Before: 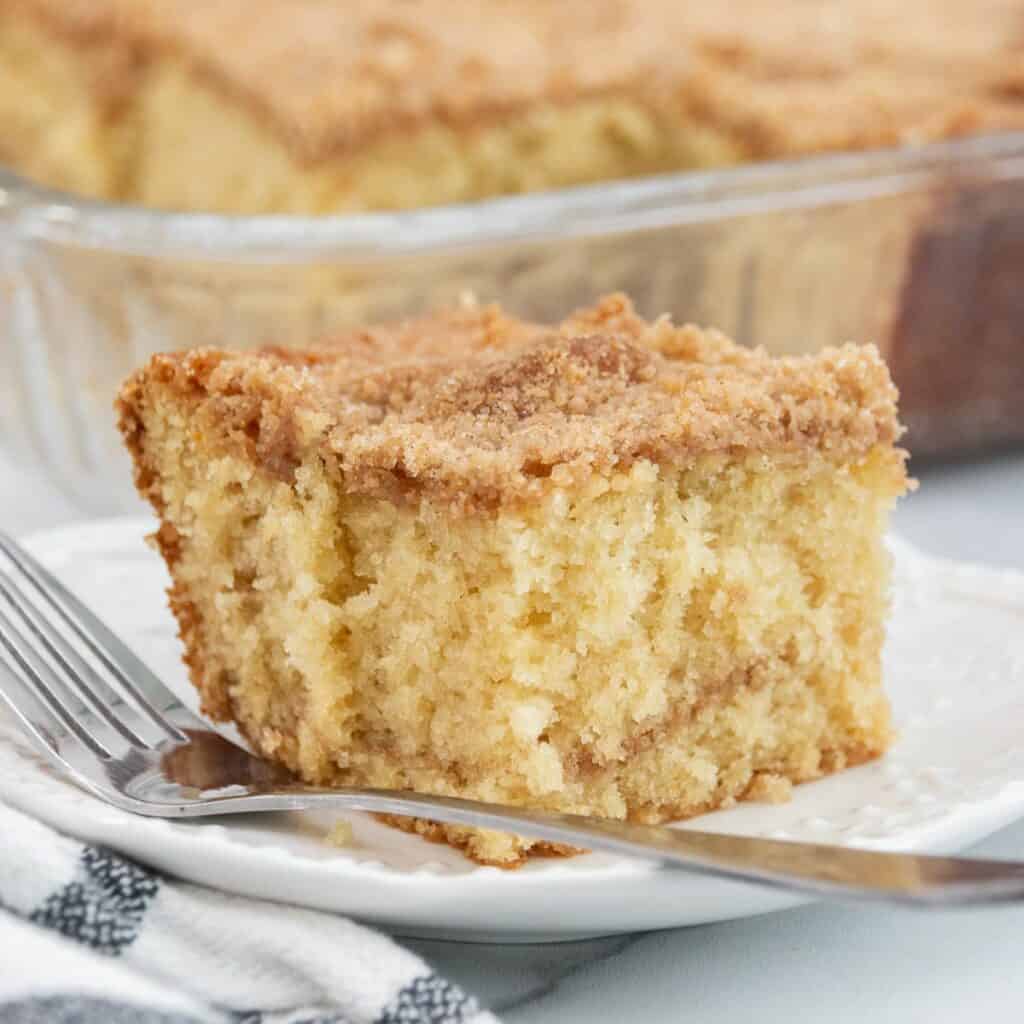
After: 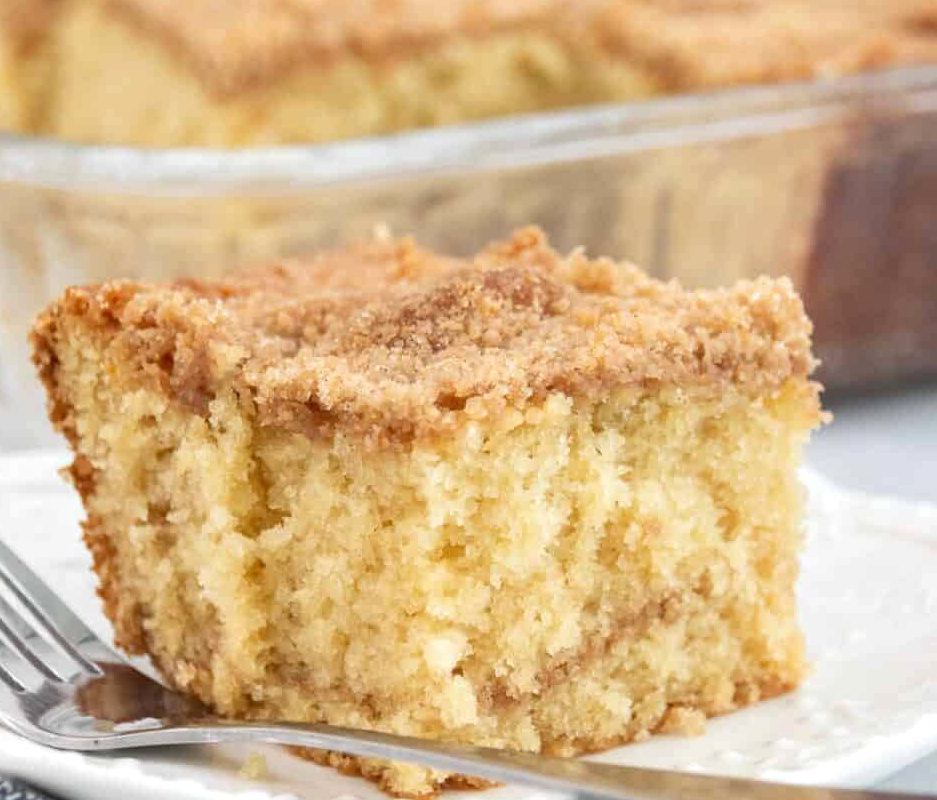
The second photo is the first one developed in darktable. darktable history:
crop: left 8.407%, top 6.547%, bottom 15.248%
tone equalizer: mask exposure compensation -0.5 EV
exposure: exposure 0.196 EV, compensate highlight preservation false
